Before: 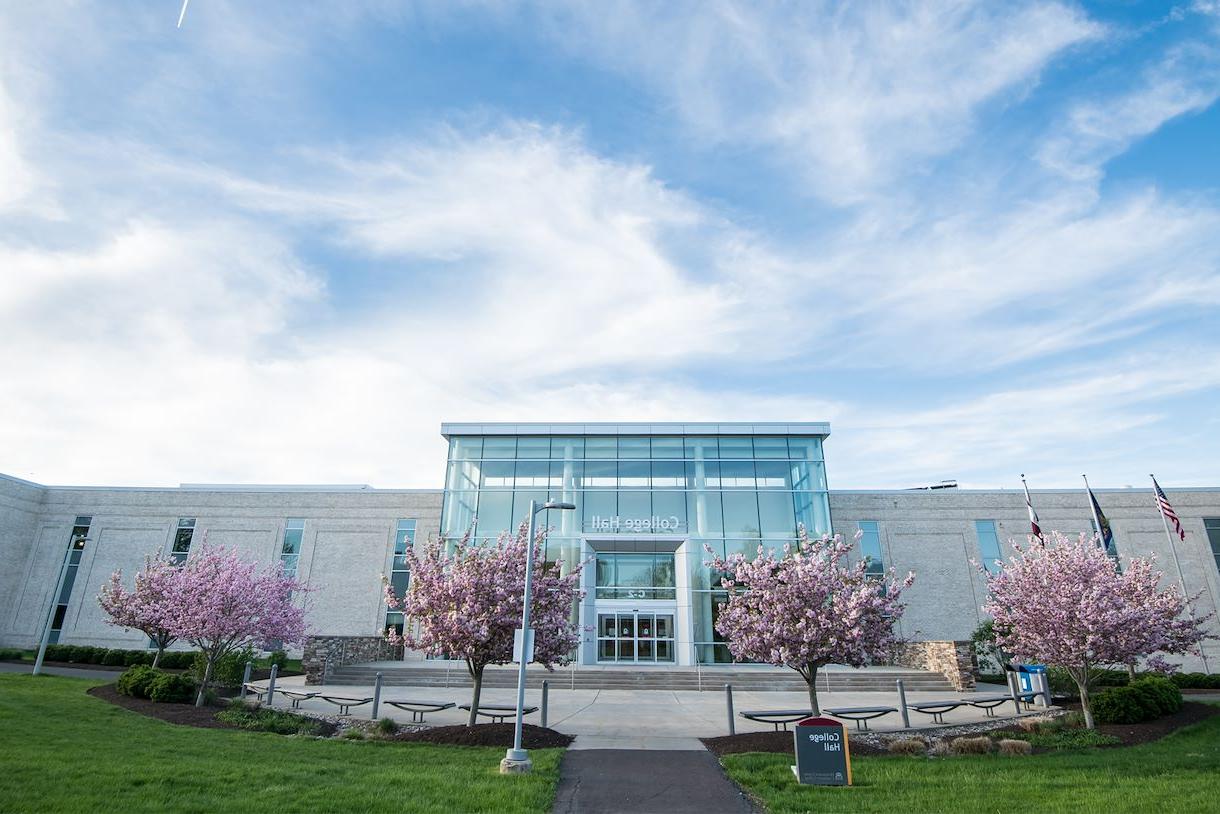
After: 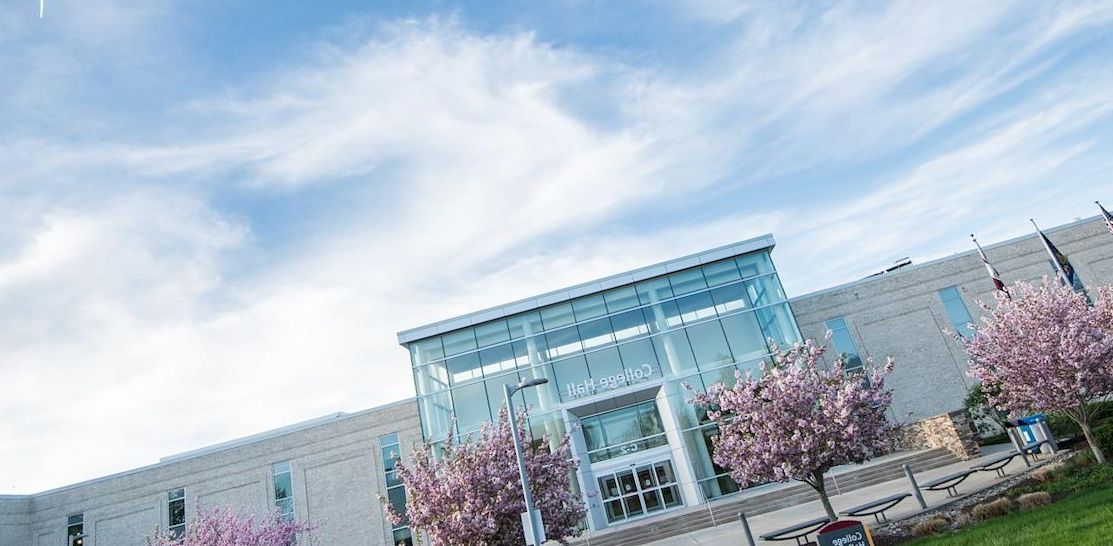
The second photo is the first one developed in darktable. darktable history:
shadows and highlights: shadows 4.1, highlights -17.6, soften with gaussian
rotate and perspective: rotation -14.8°, crop left 0.1, crop right 0.903, crop top 0.25, crop bottom 0.748
